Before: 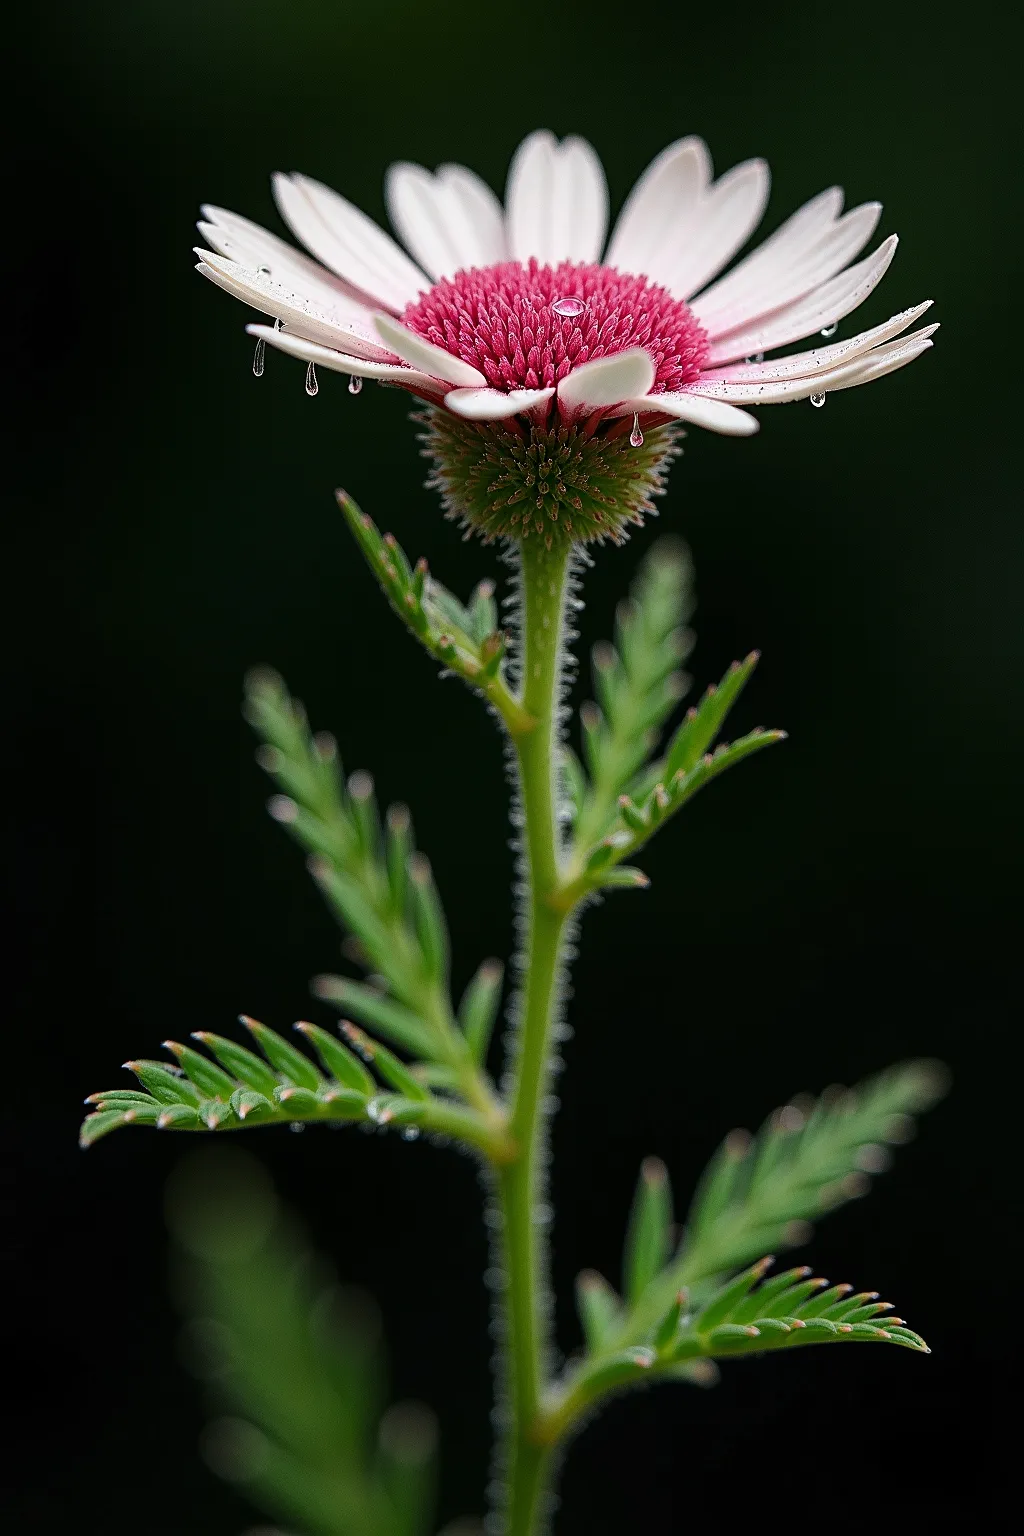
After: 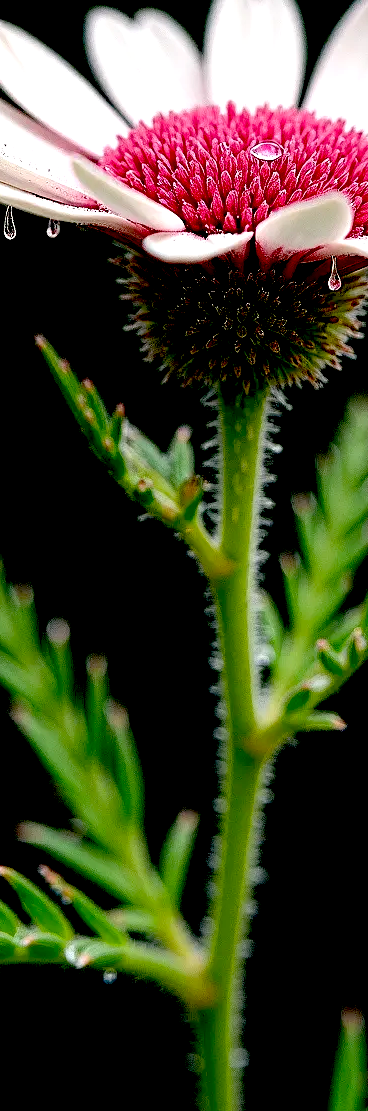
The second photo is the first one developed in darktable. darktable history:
crop and rotate: left 29.563%, top 10.189%, right 34.486%, bottom 17.417%
exposure: black level correction 0.041, exposure 0.499 EV, compensate highlight preservation false
